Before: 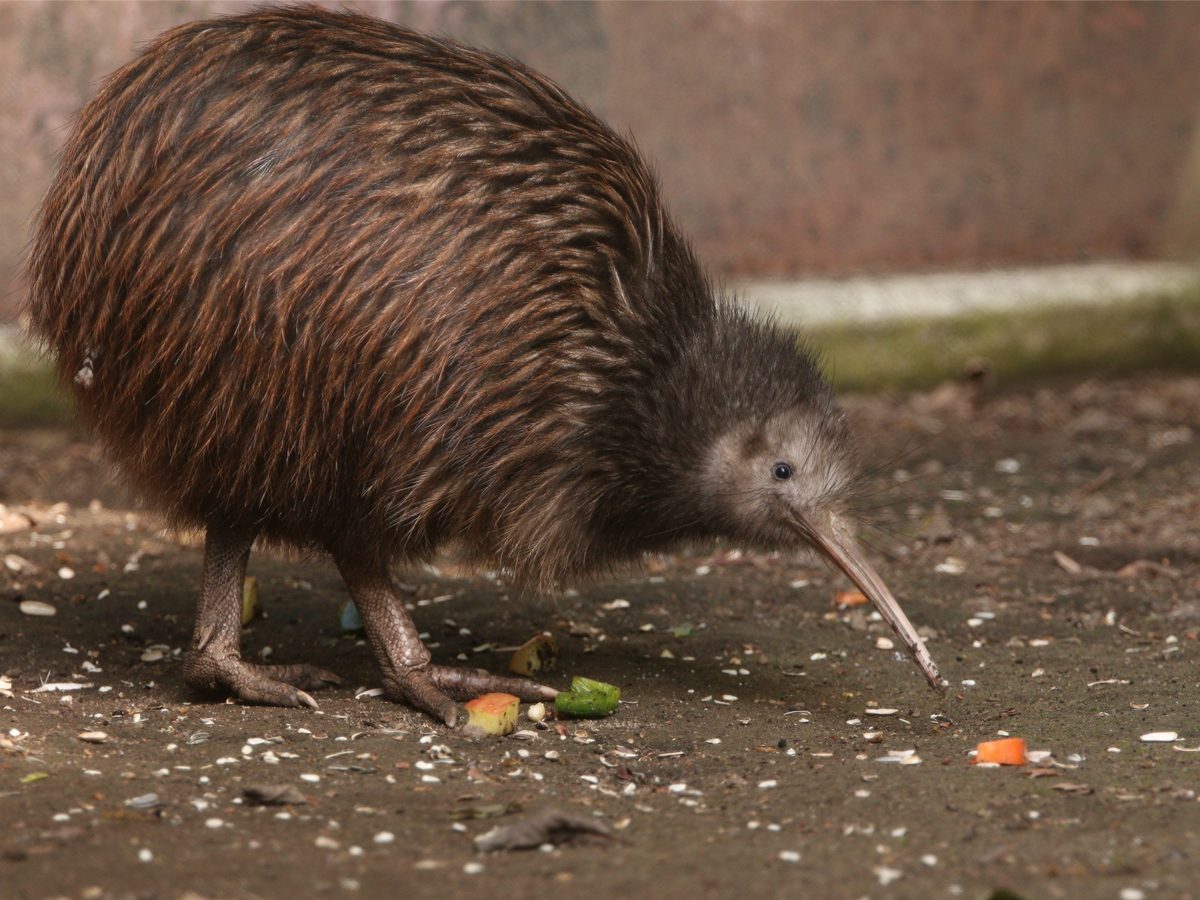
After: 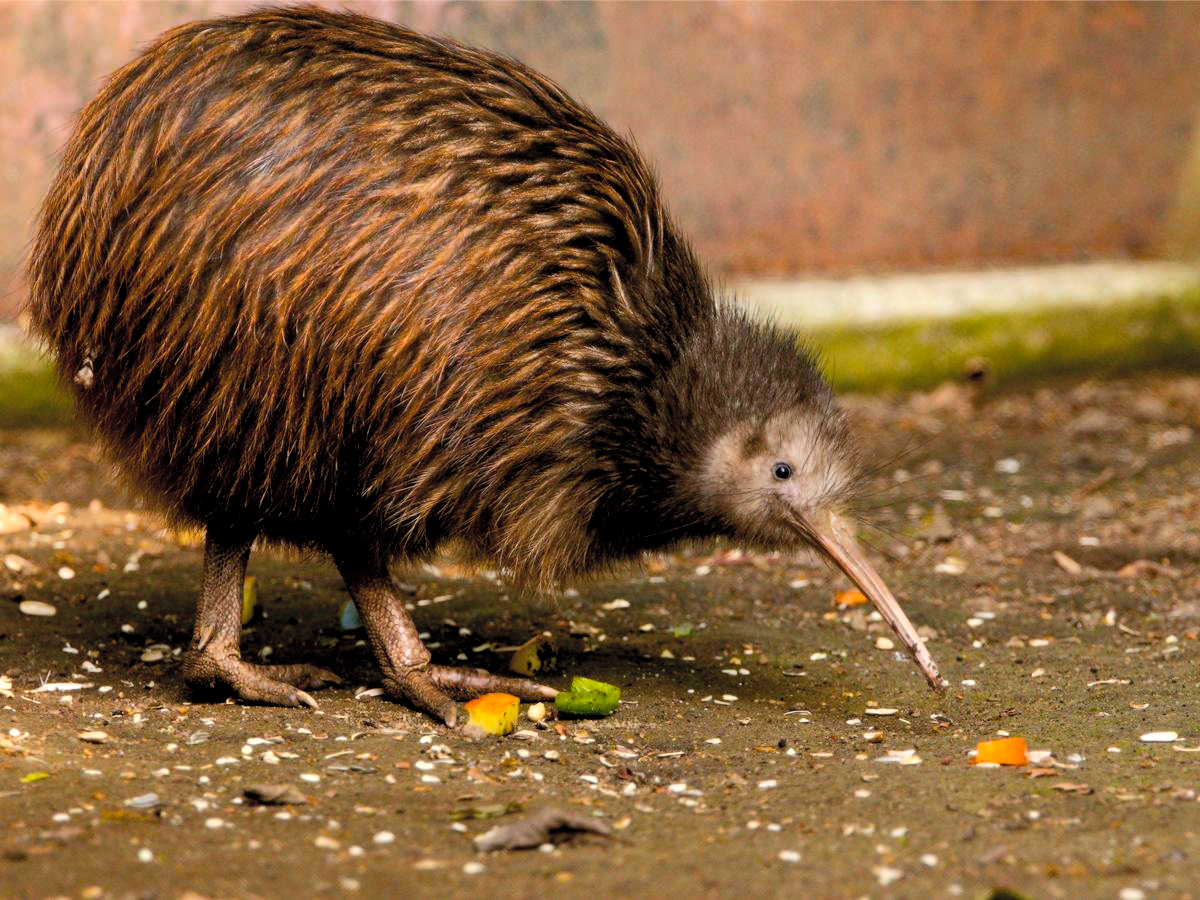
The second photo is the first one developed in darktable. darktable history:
exposure: black level correction 0.013, compensate exposure bias true, compensate highlight preservation false
tone equalizer: -7 EV 0.093 EV, smoothing 1
contrast brightness saturation: contrast 0.138, brightness 0.229
color balance rgb: power › hue 73.34°, linear chroma grading › global chroma 16.903%, perceptual saturation grading › global saturation 48.744%, perceptual brilliance grading › highlights 6.239%, perceptual brilliance grading › mid-tones 16.109%, perceptual brilliance grading › shadows -5.3%
